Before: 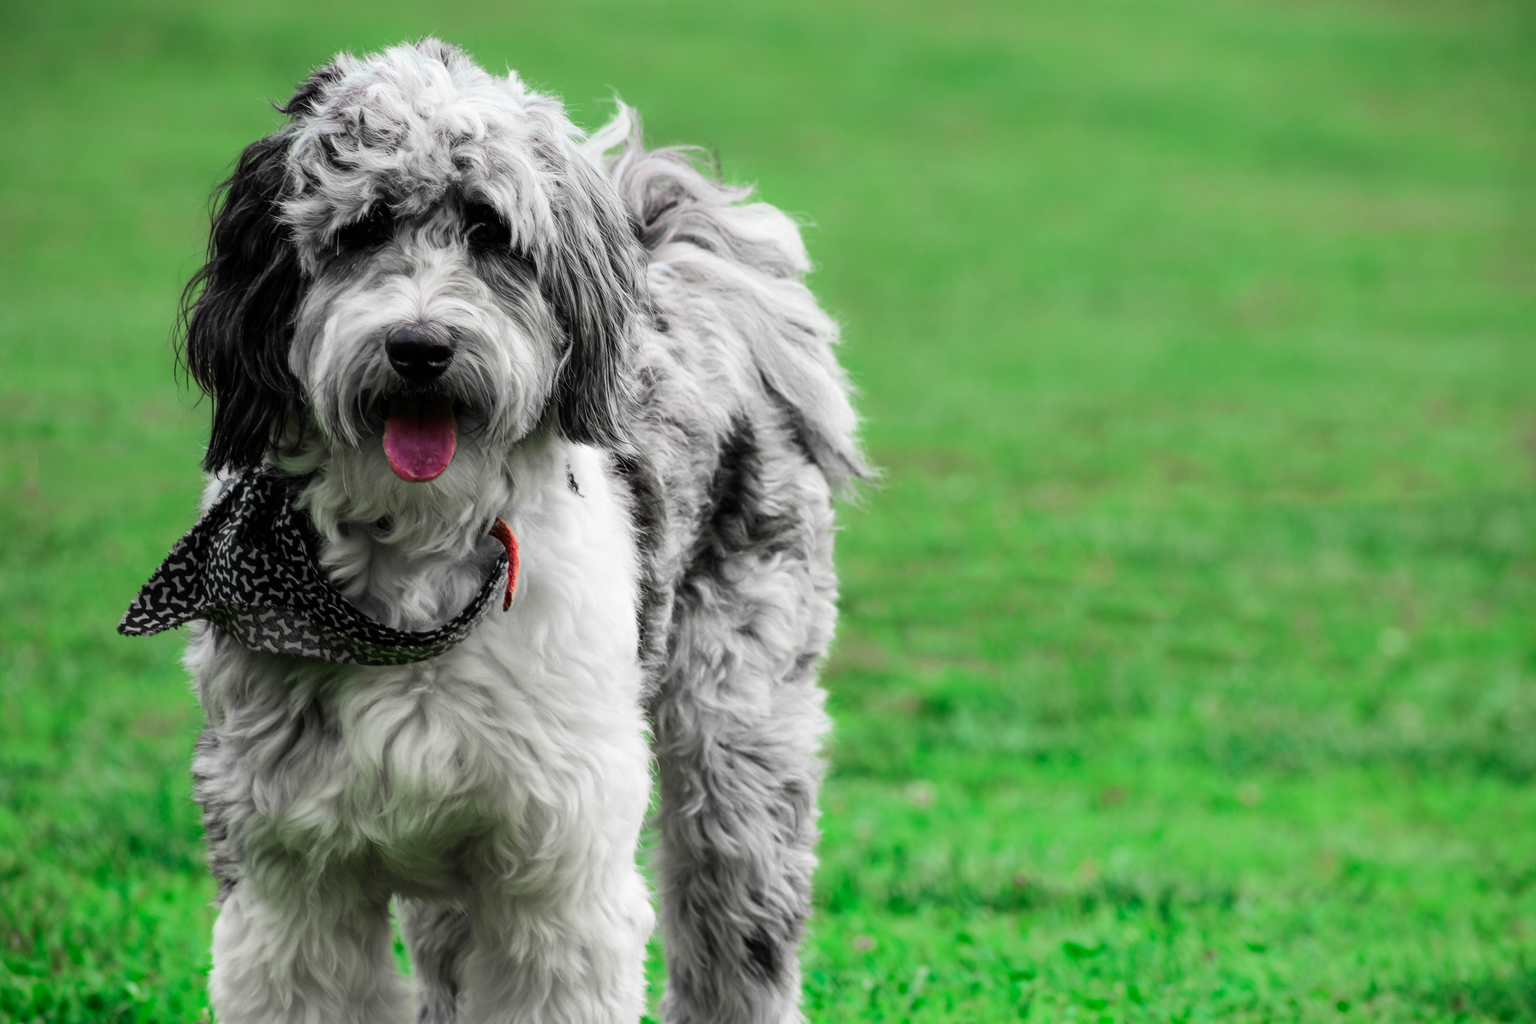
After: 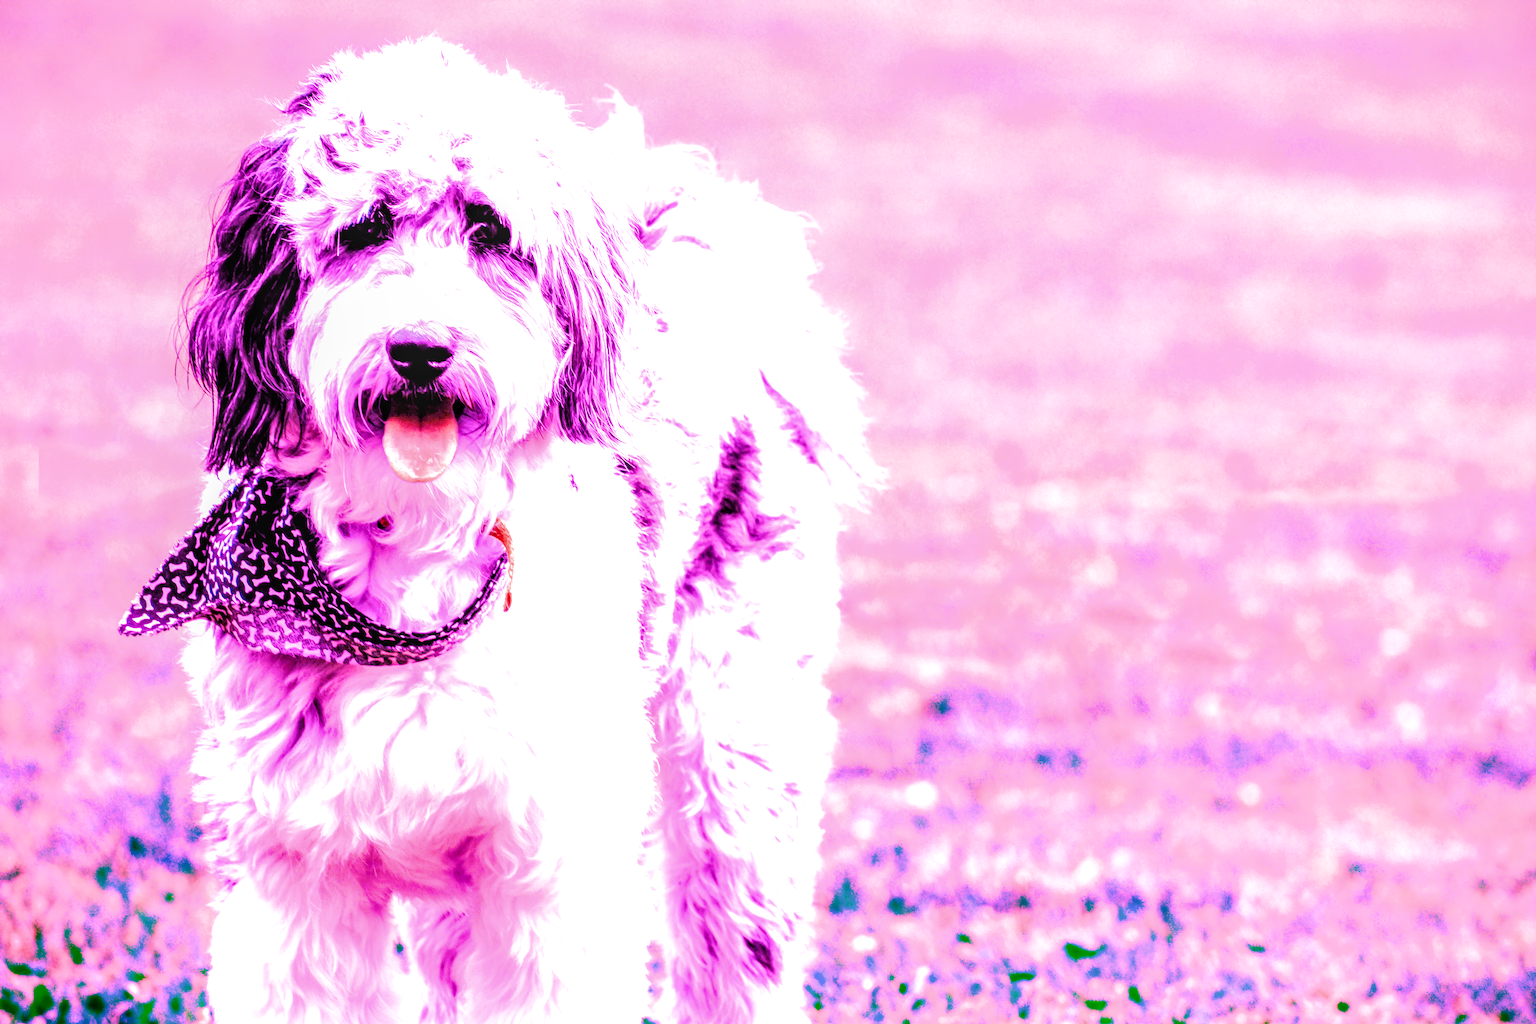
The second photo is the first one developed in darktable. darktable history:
filmic rgb: black relative exposure -7.15 EV, white relative exposure 5.36 EV, hardness 3.02
local contrast: on, module defaults
white balance: red 8, blue 8
